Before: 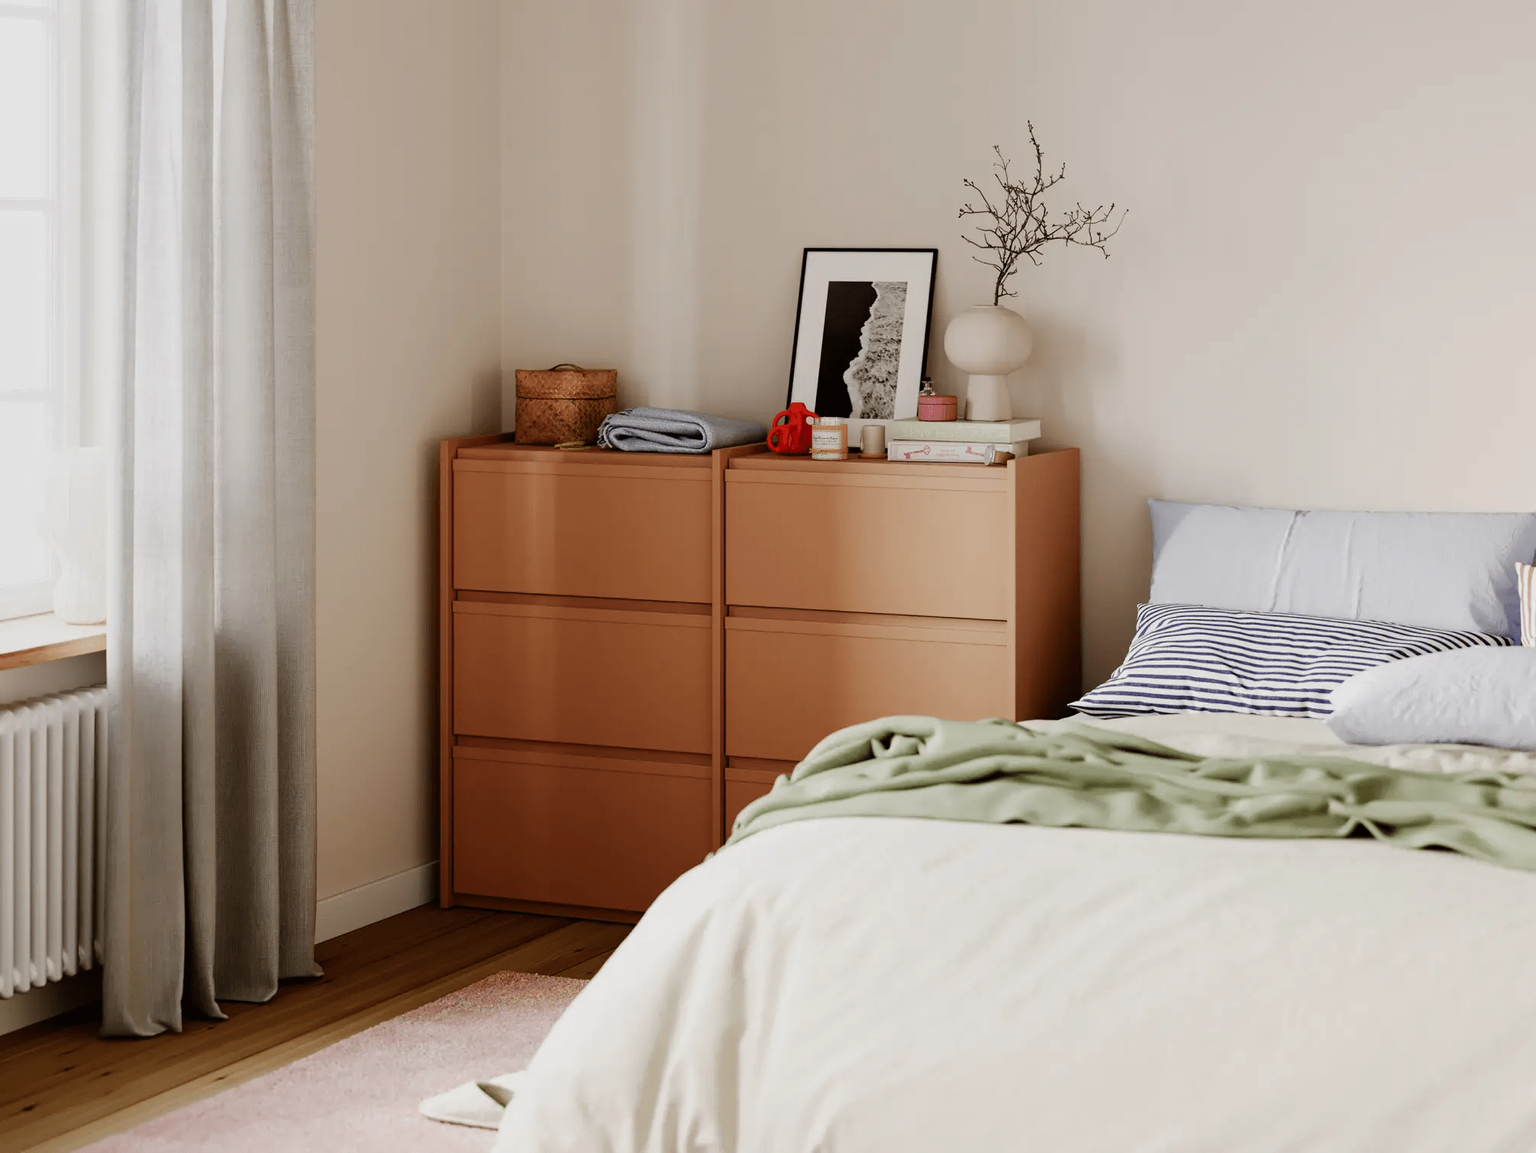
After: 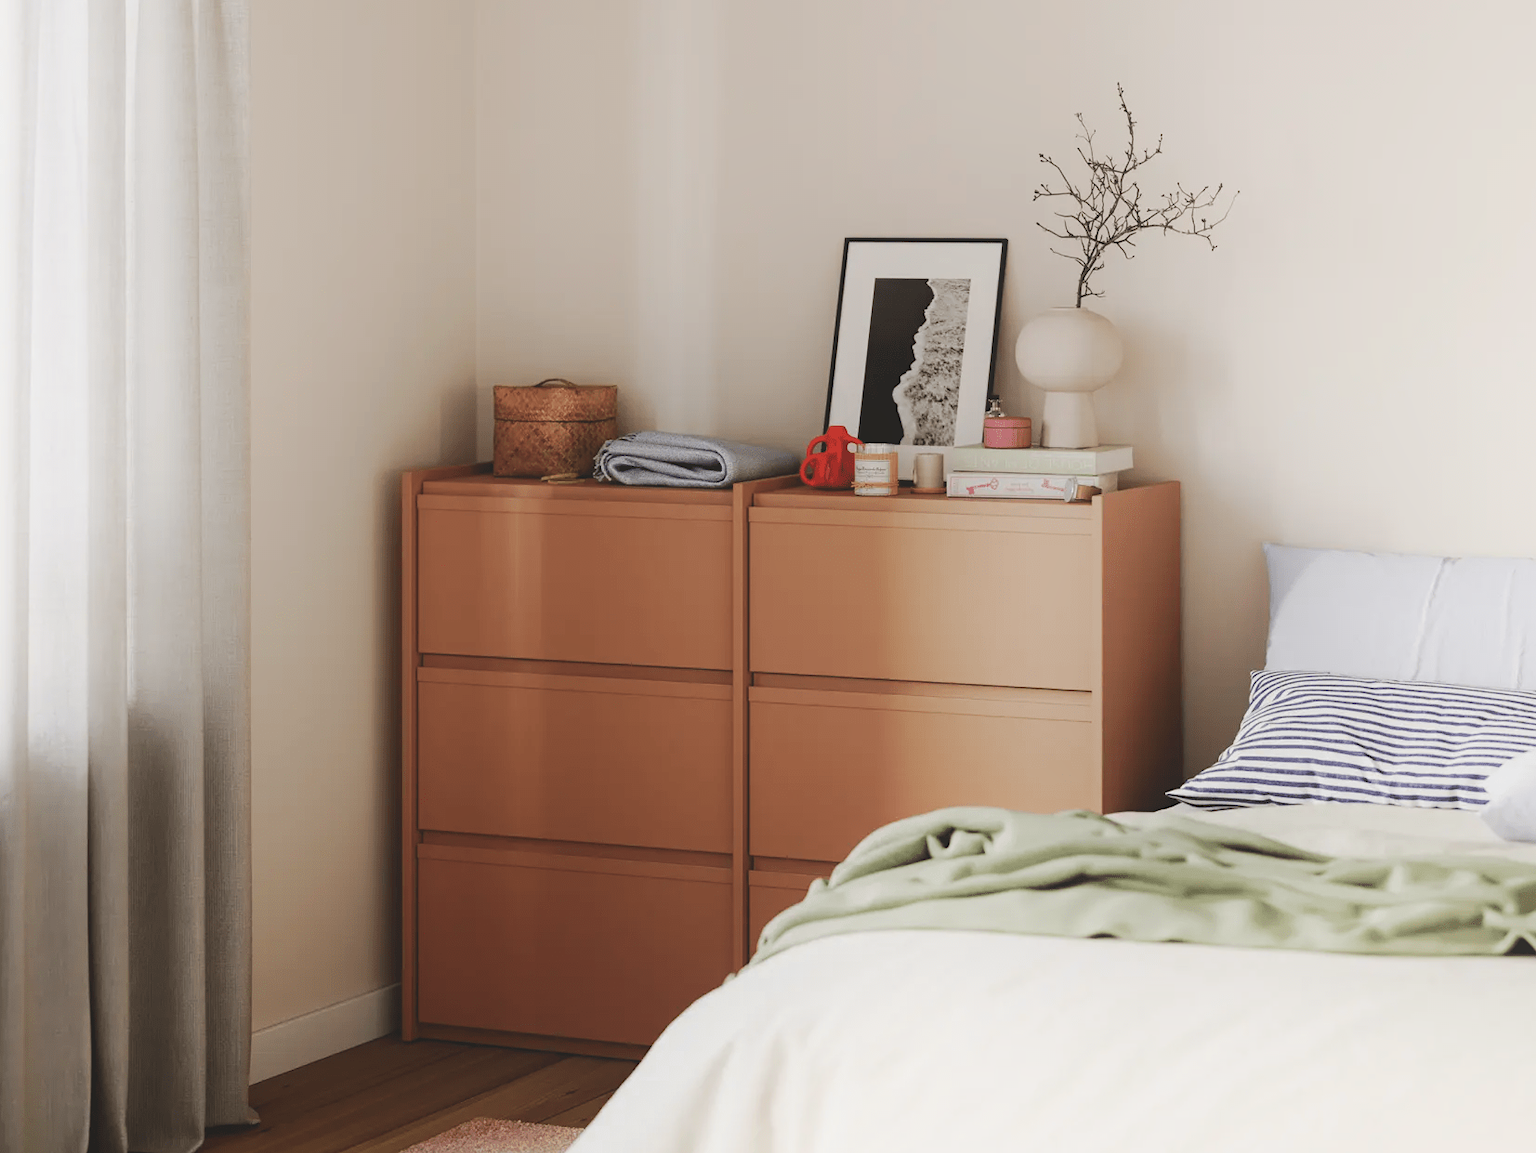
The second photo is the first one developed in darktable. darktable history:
crop and rotate: left 7.196%, top 4.574%, right 10.605%, bottom 13.178%
tone curve: curves: ch0 [(0, 0) (0.003, 0.125) (0.011, 0.139) (0.025, 0.155) (0.044, 0.174) (0.069, 0.192) (0.1, 0.211) (0.136, 0.234) (0.177, 0.262) (0.224, 0.296) (0.277, 0.337) (0.335, 0.385) (0.399, 0.436) (0.468, 0.5) (0.543, 0.573) (0.623, 0.644) (0.709, 0.713) (0.801, 0.791) (0.898, 0.881) (1, 1)], preserve colors none
shadows and highlights: shadows -40.15, highlights 62.88, soften with gaussian
